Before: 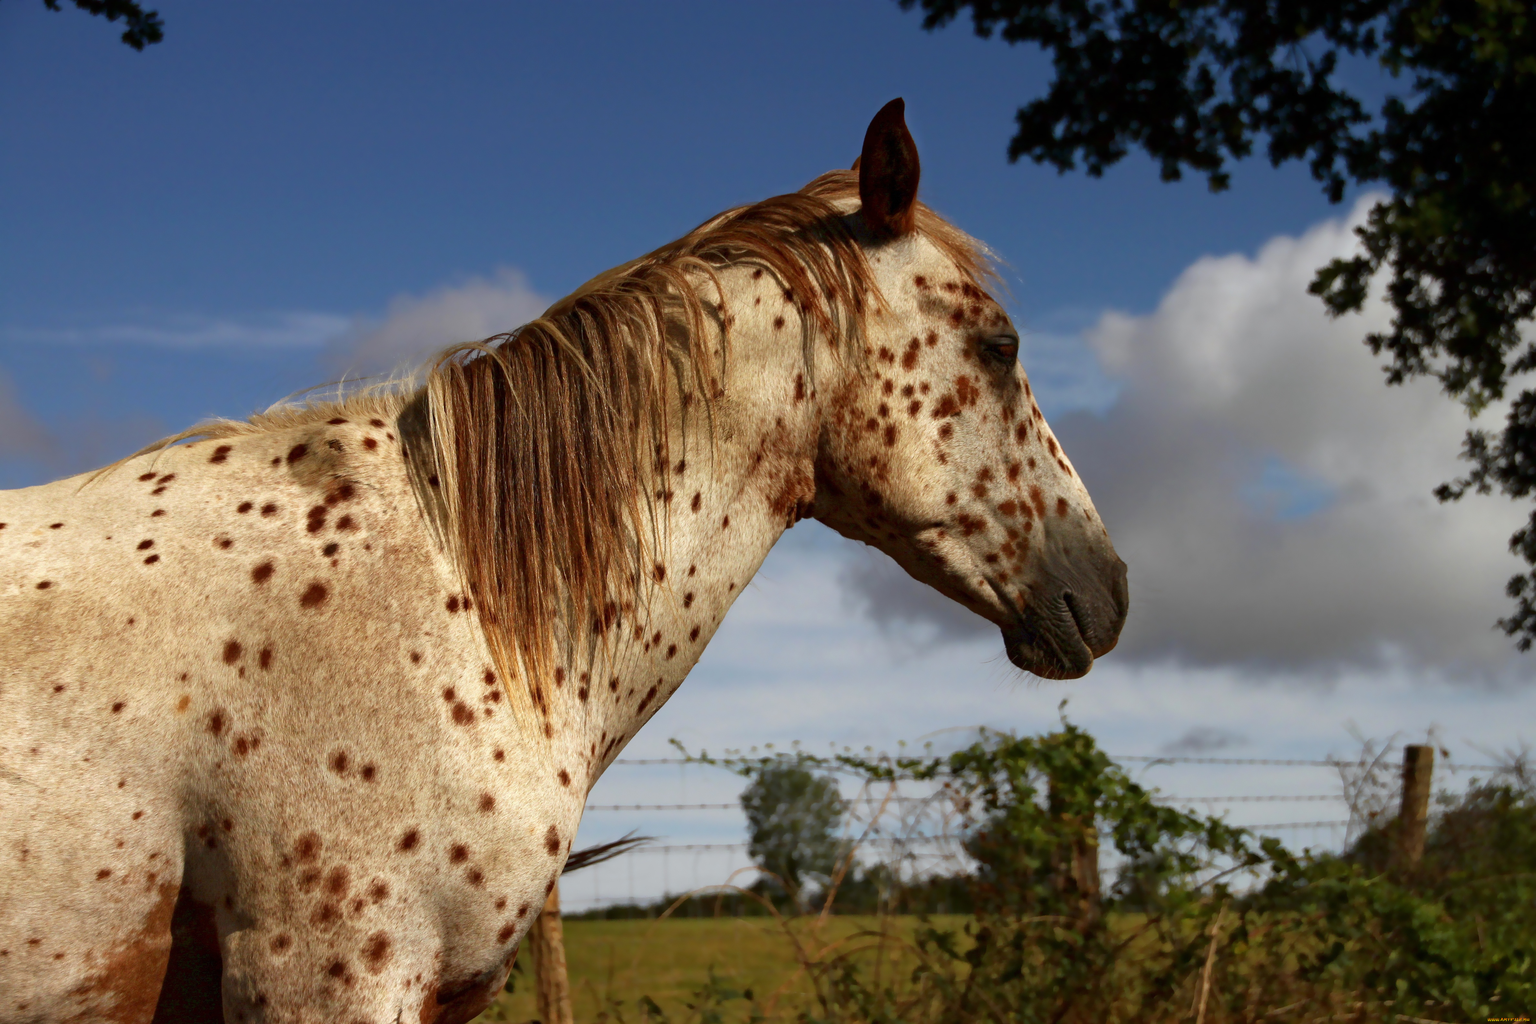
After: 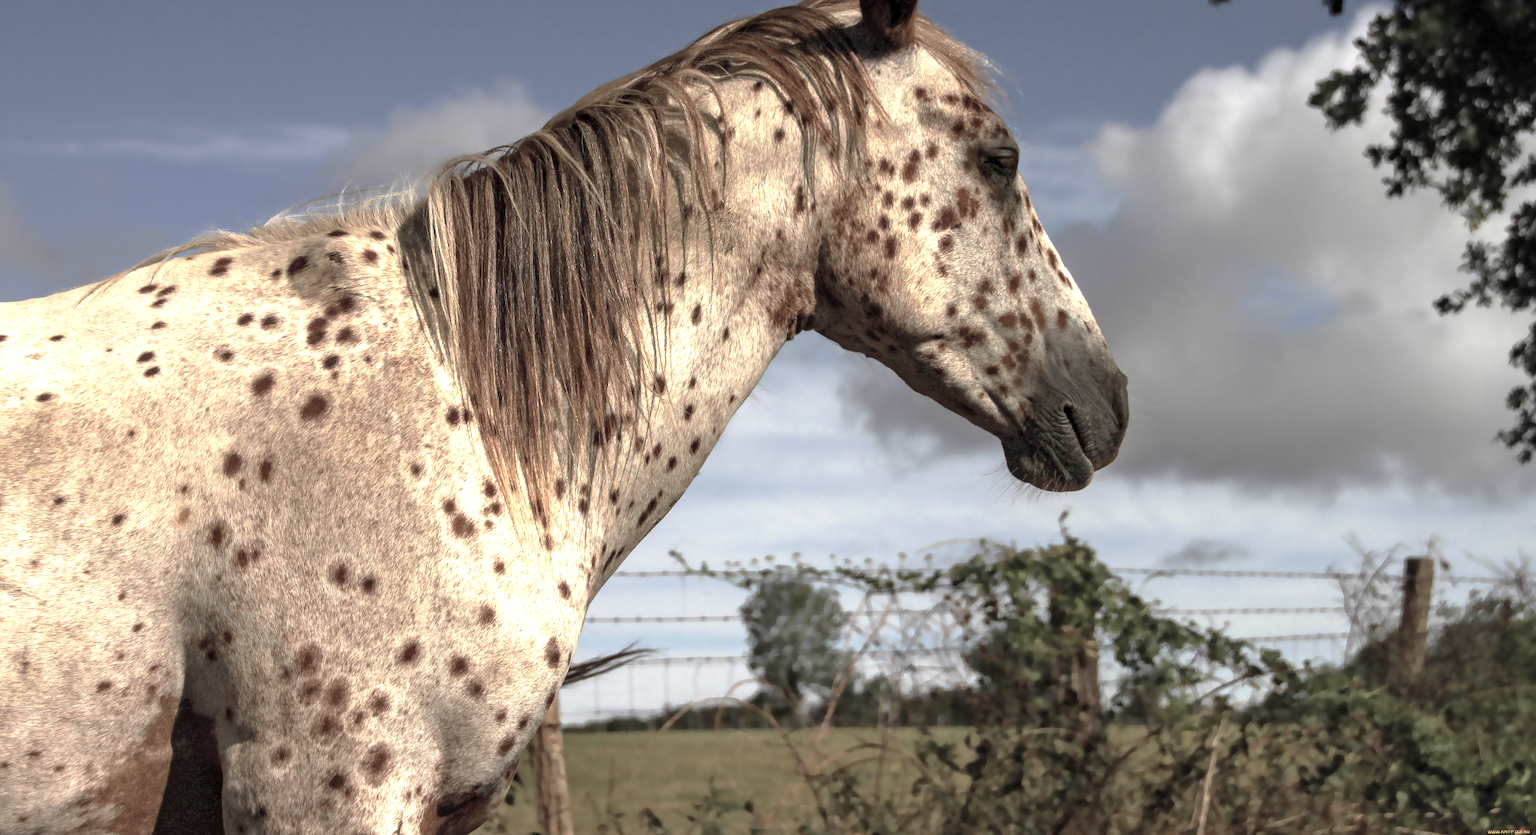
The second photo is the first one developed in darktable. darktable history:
crop and rotate: top 18.397%
contrast brightness saturation: brightness 0.185, saturation -0.489
exposure: black level correction 0, exposure 0.697 EV, compensate highlight preservation false
local contrast: on, module defaults
base curve: curves: ch0 [(0, 0) (0.595, 0.418) (1, 1)], preserve colors none
